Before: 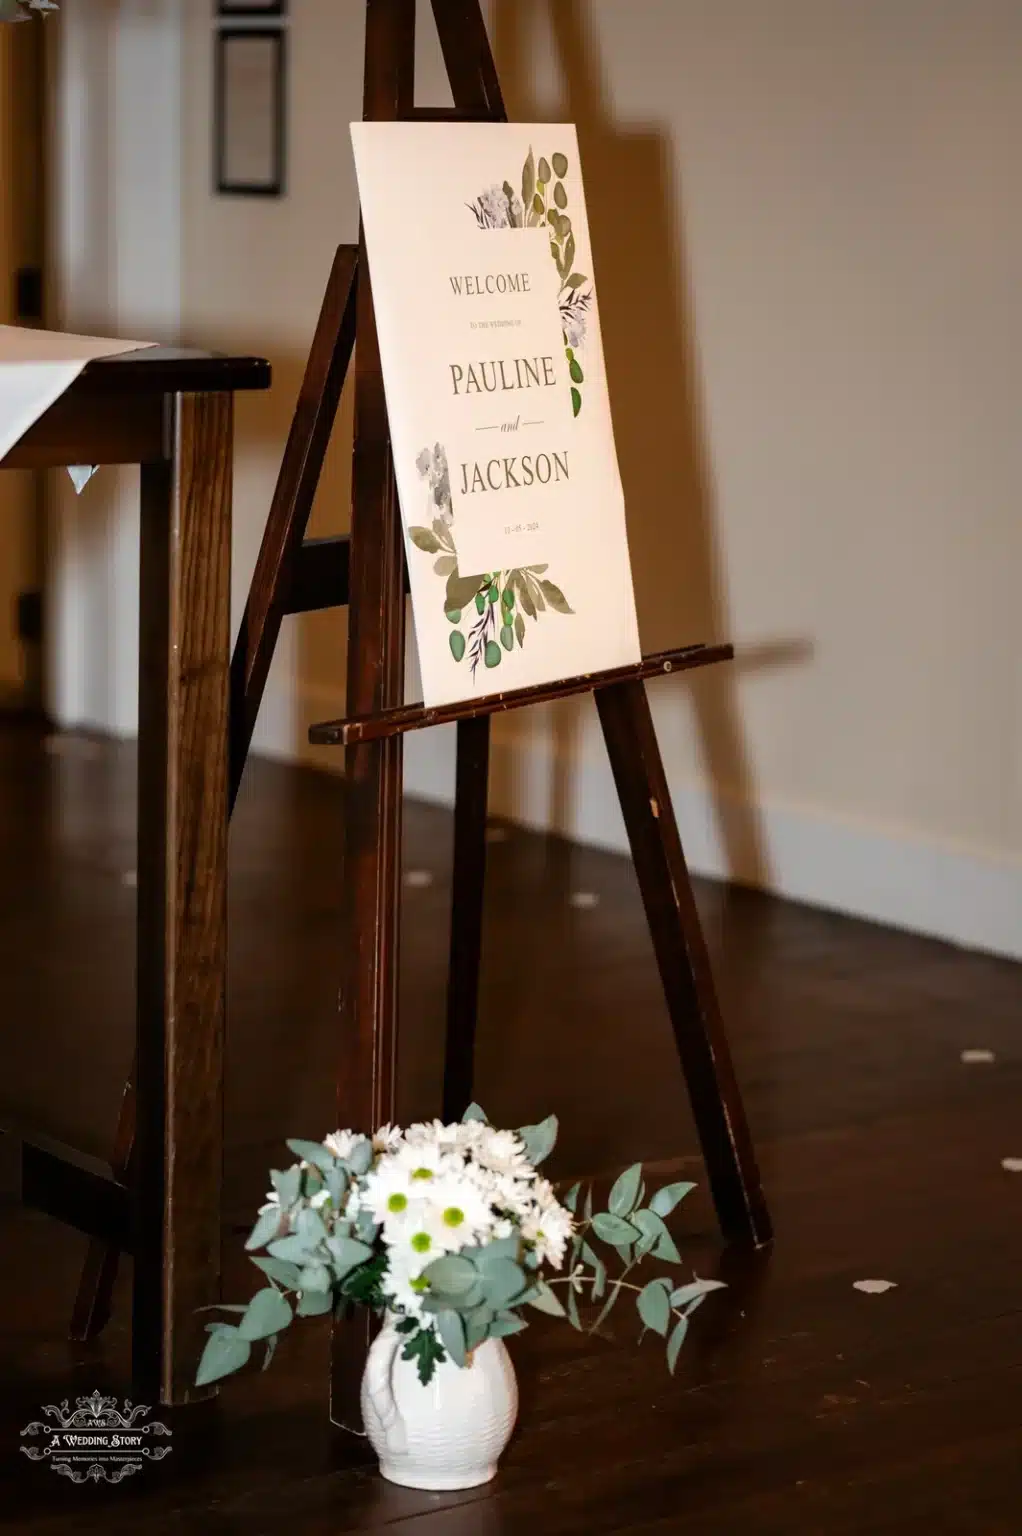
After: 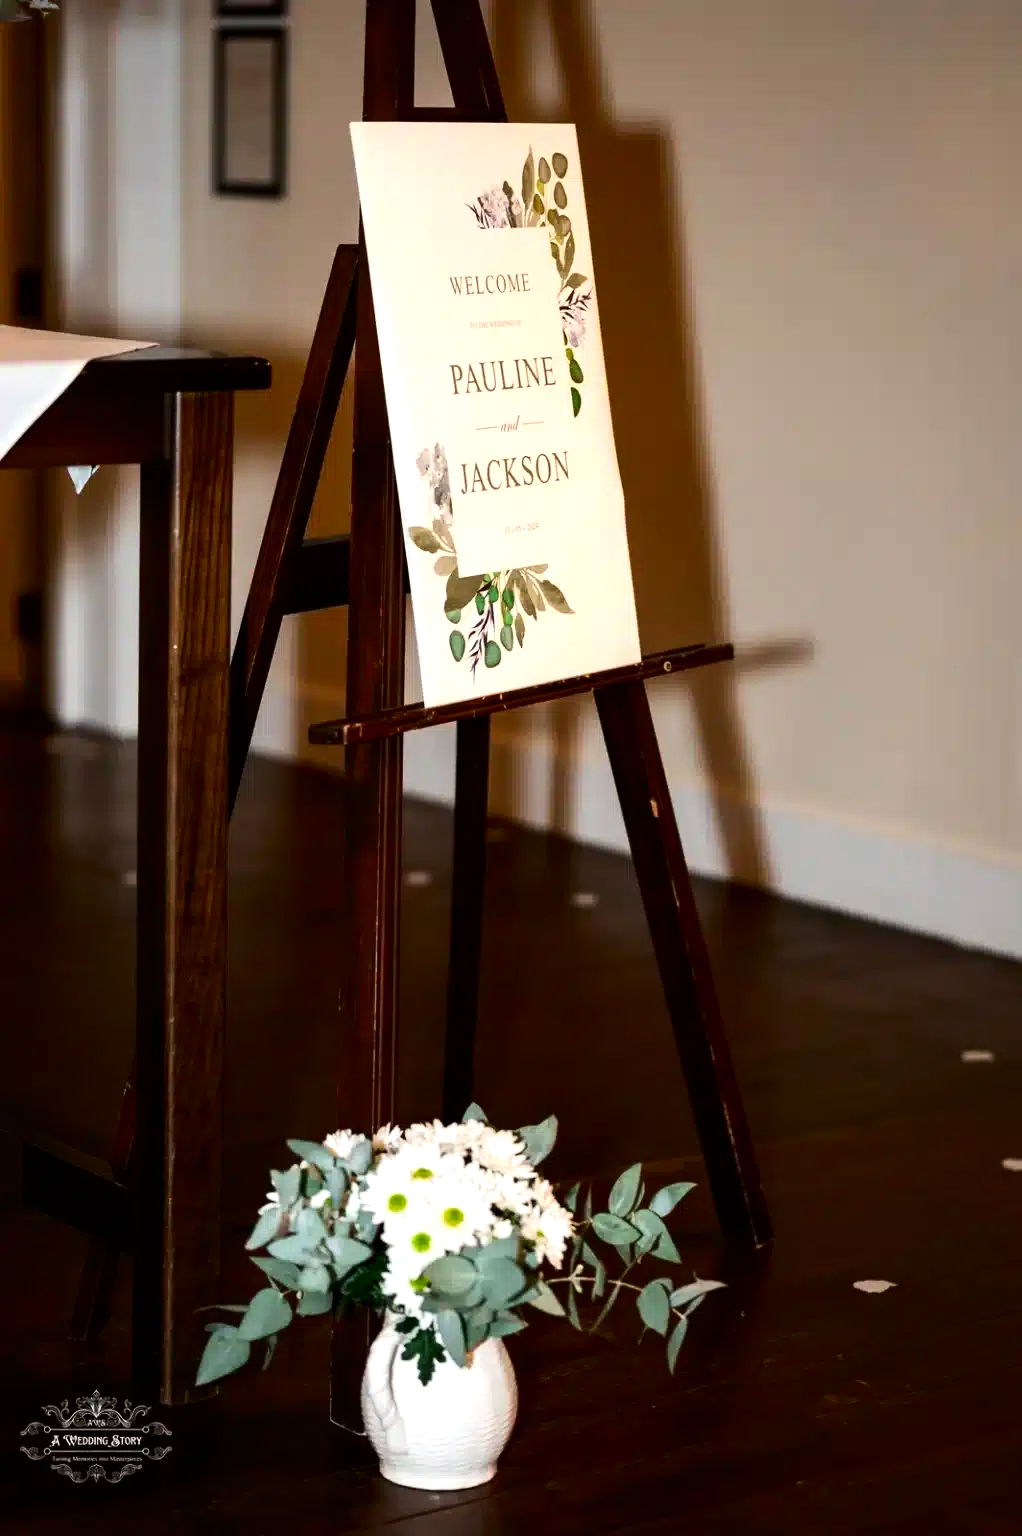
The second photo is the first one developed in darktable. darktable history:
tone equalizer: -8 EV -0.452 EV, -7 EV -0.402 EV, -6 EV -0.343 EV, -5 EV -0.223 EV, -3 EV 0.236 EV, -2 EV 0.343 EV, -1 EV 0.409 EV, +0 EV 0.386 EV, edges refinement/feathering 500, mask exposure compensation -1.57 EV, preserve details no
contrast brightness saturation: contrast 0.132, brightness -0.061, saturation 0.161
